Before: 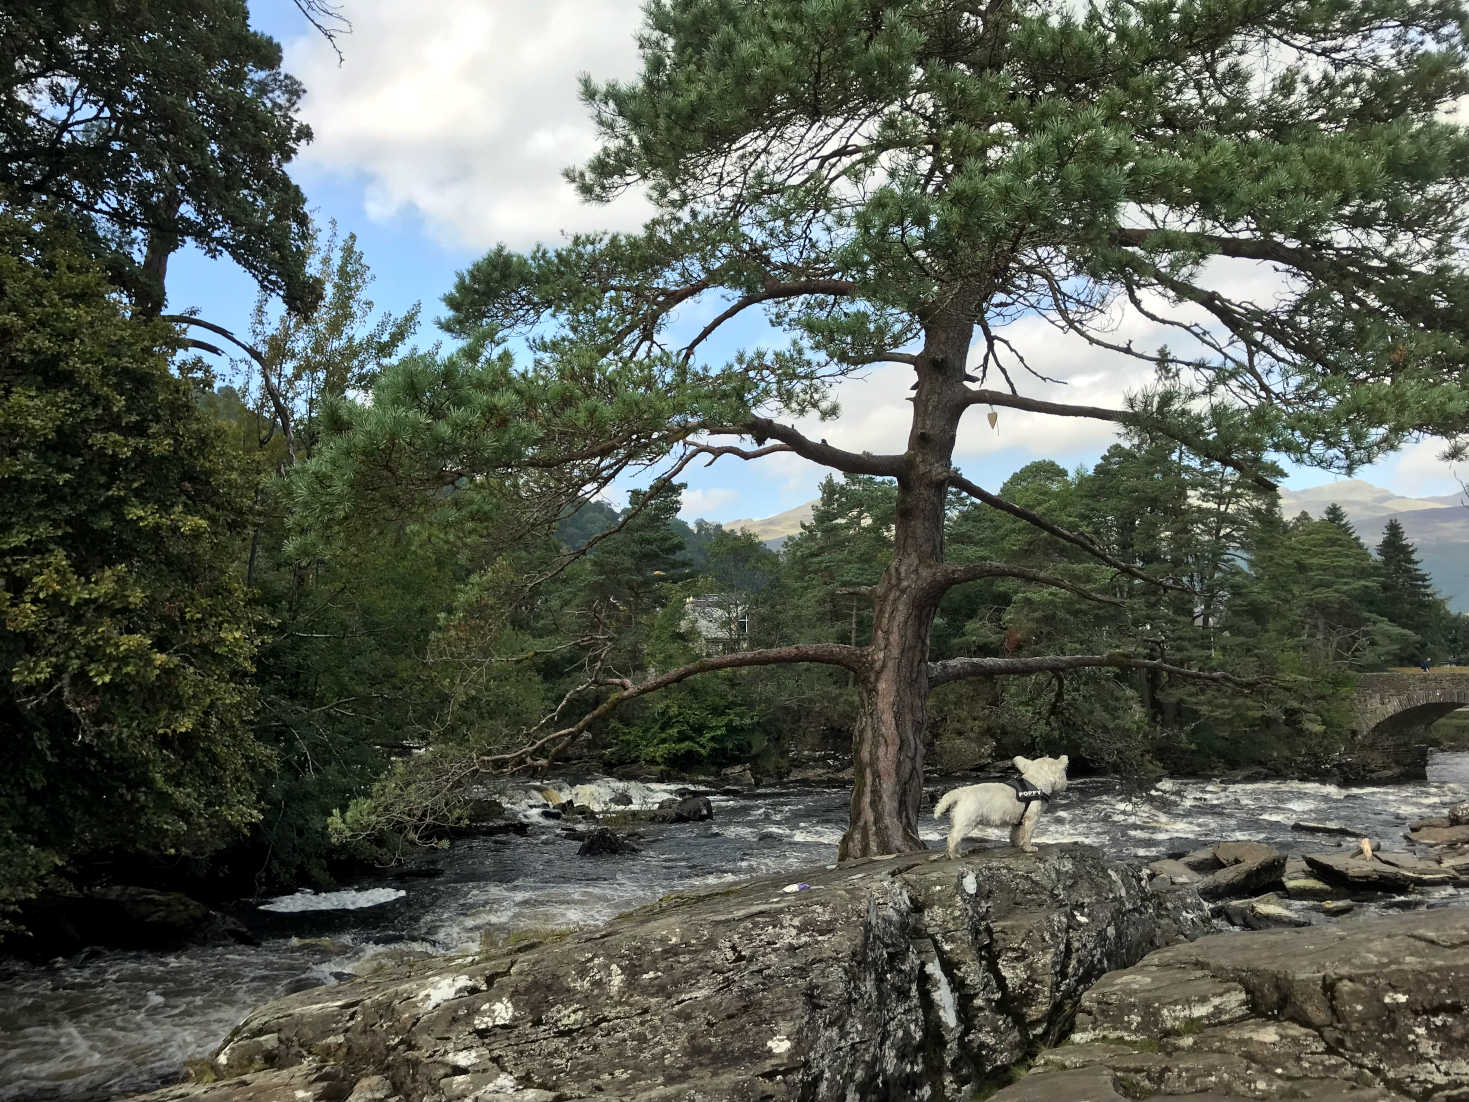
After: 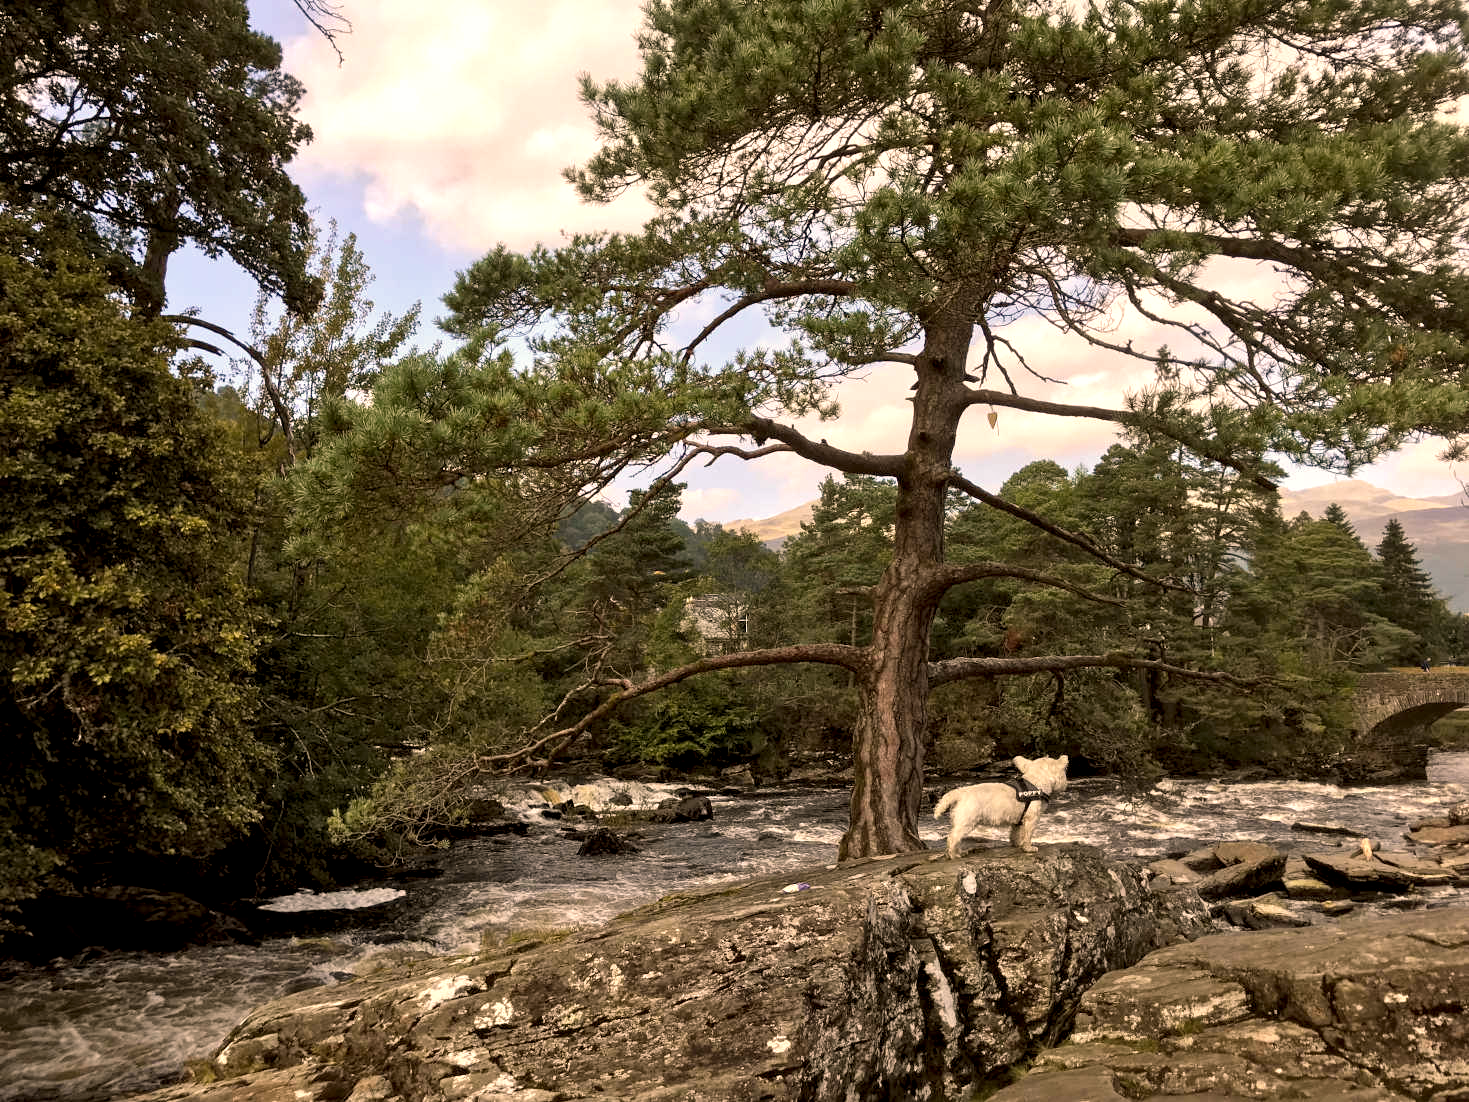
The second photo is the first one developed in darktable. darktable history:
color balance rgb: shadows lift › luminance -5%, shadows lift › chroma 1.1%, shadows lift › hue 219°, power › luminance 10%, power › chroma 2.83%, power › hue 60°, highlights gain › chroma 4.52%, highlights gain › hue 33.33°, saturation formula JzAzBz (2021)
local contrast: highlights 123%, shadows 126%, detail 140%, midtone range 0.254
